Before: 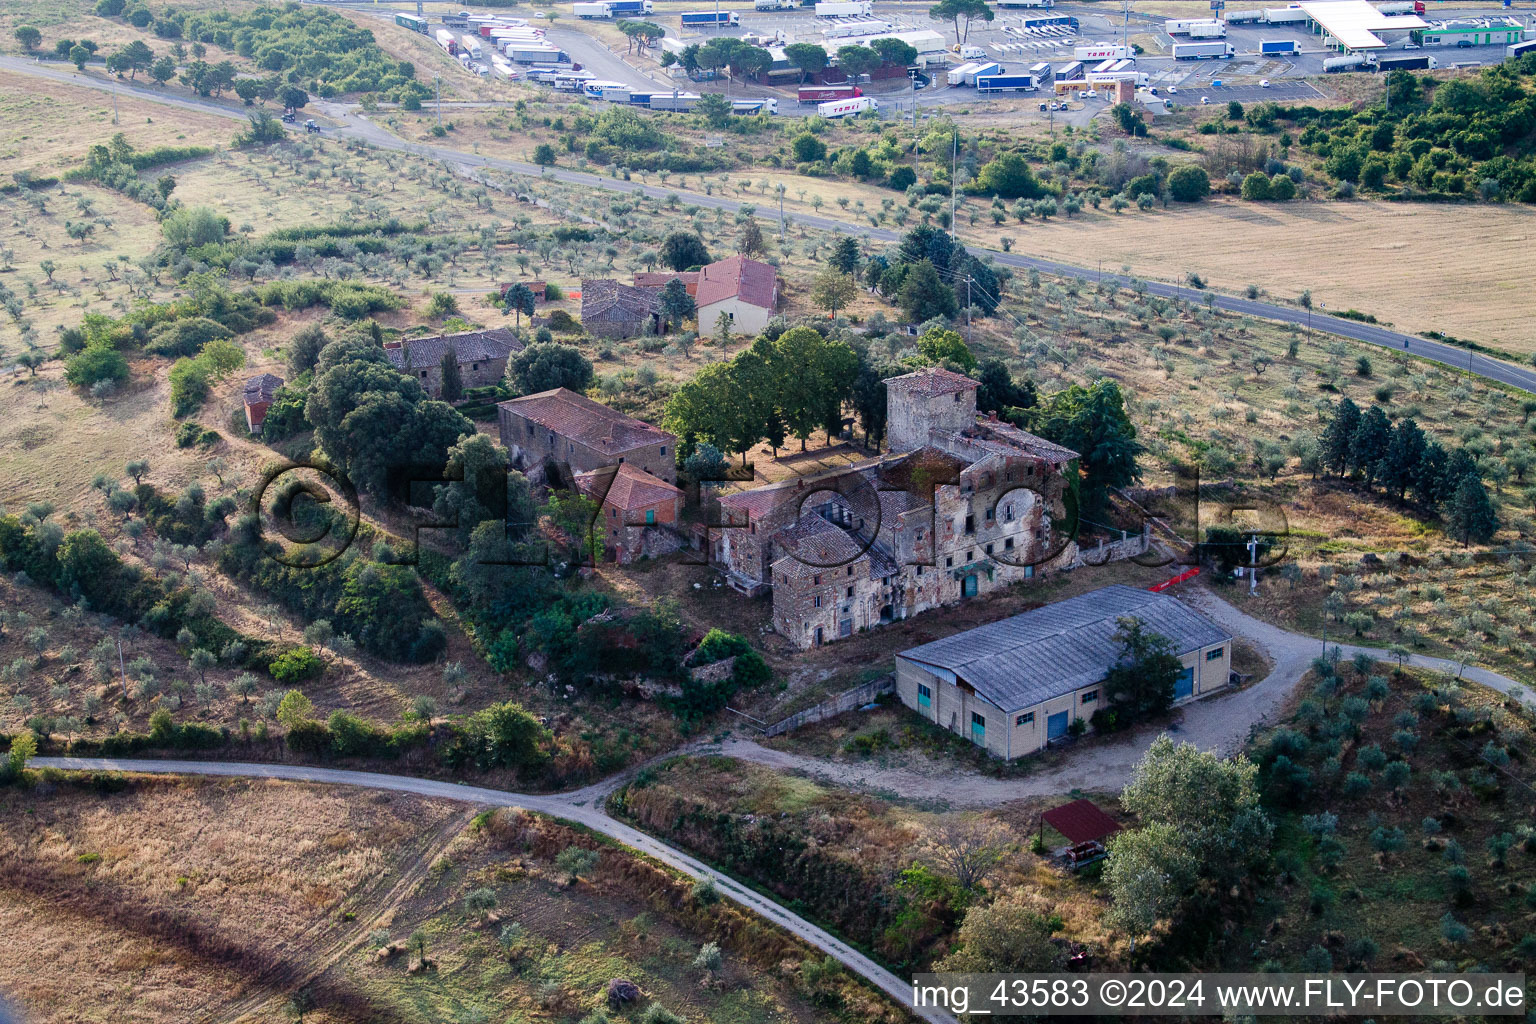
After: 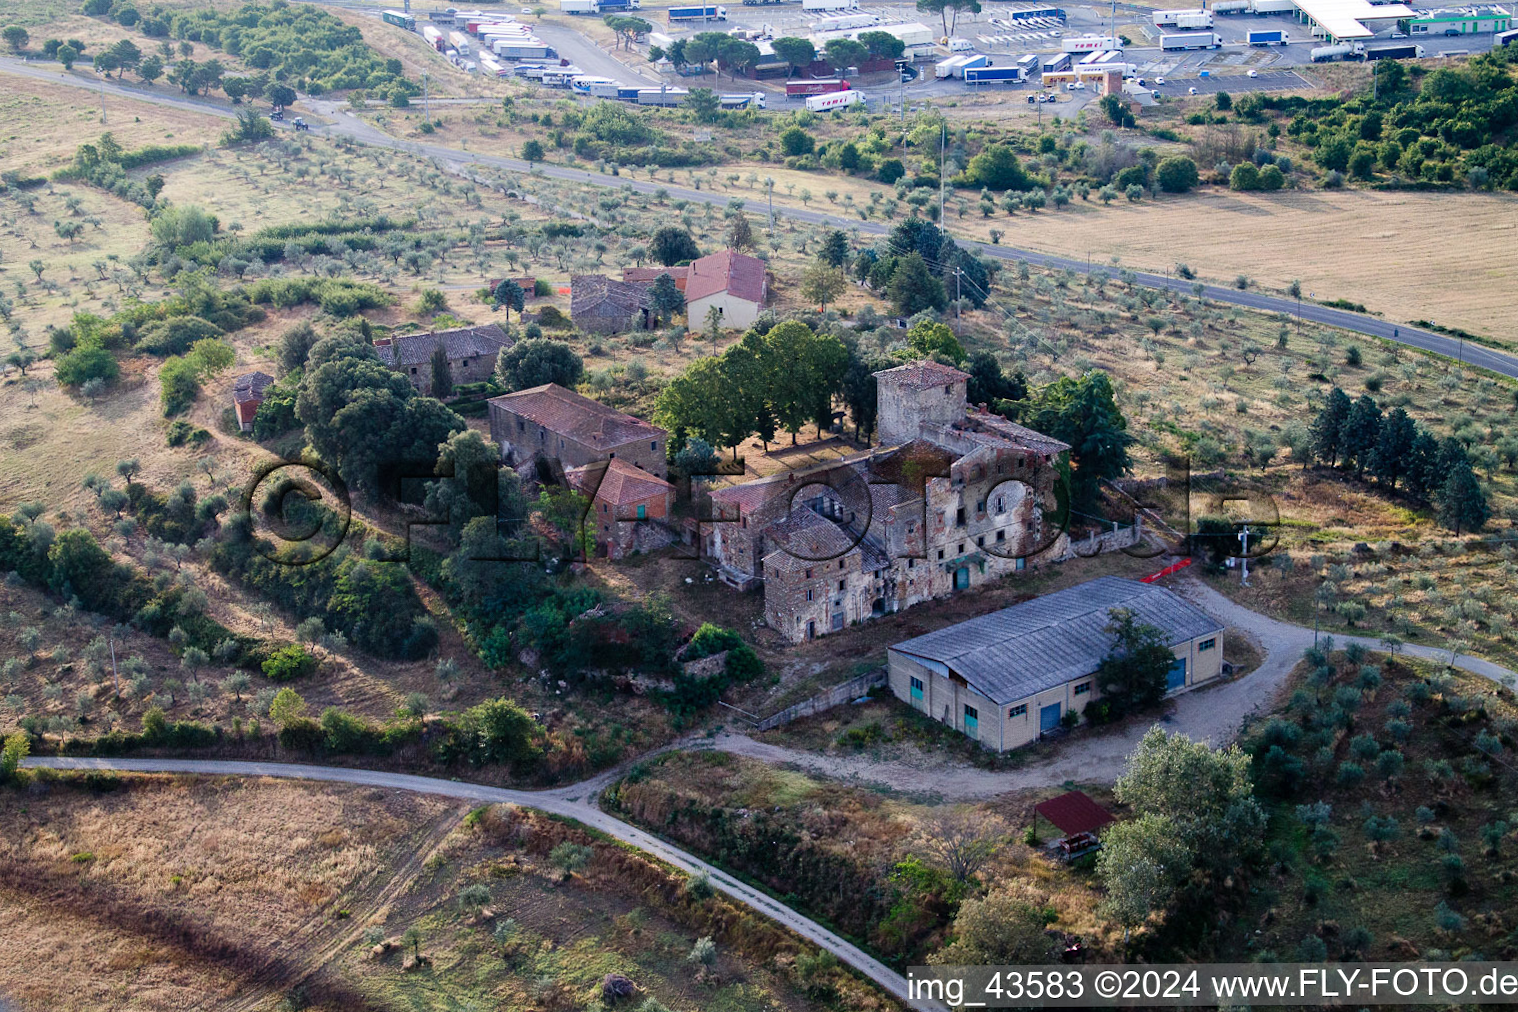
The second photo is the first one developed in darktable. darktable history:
rotate and perspective: rotation -0.45°, automatic cropping original format, crop left 0.008, crop right 0.992, crop top 0.012, crop bottom 0.988
sharpen: radius 5.325, amount 0.312, threshold 26.433
